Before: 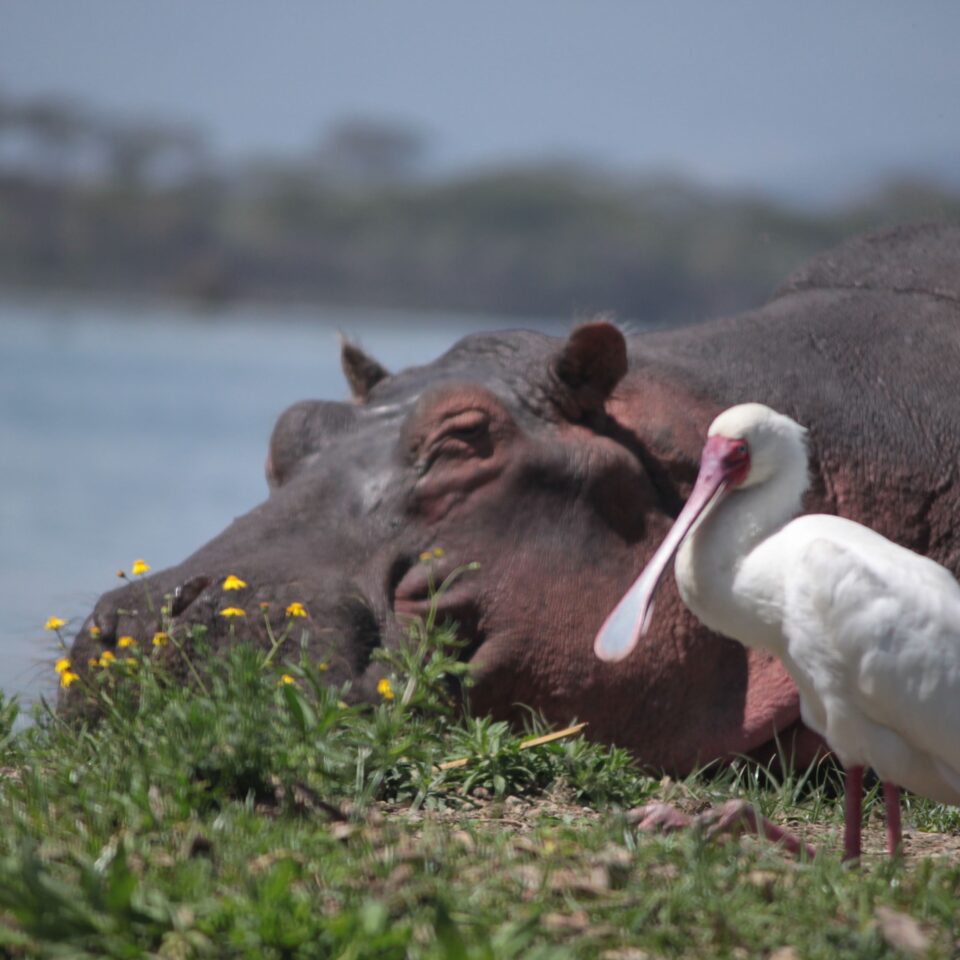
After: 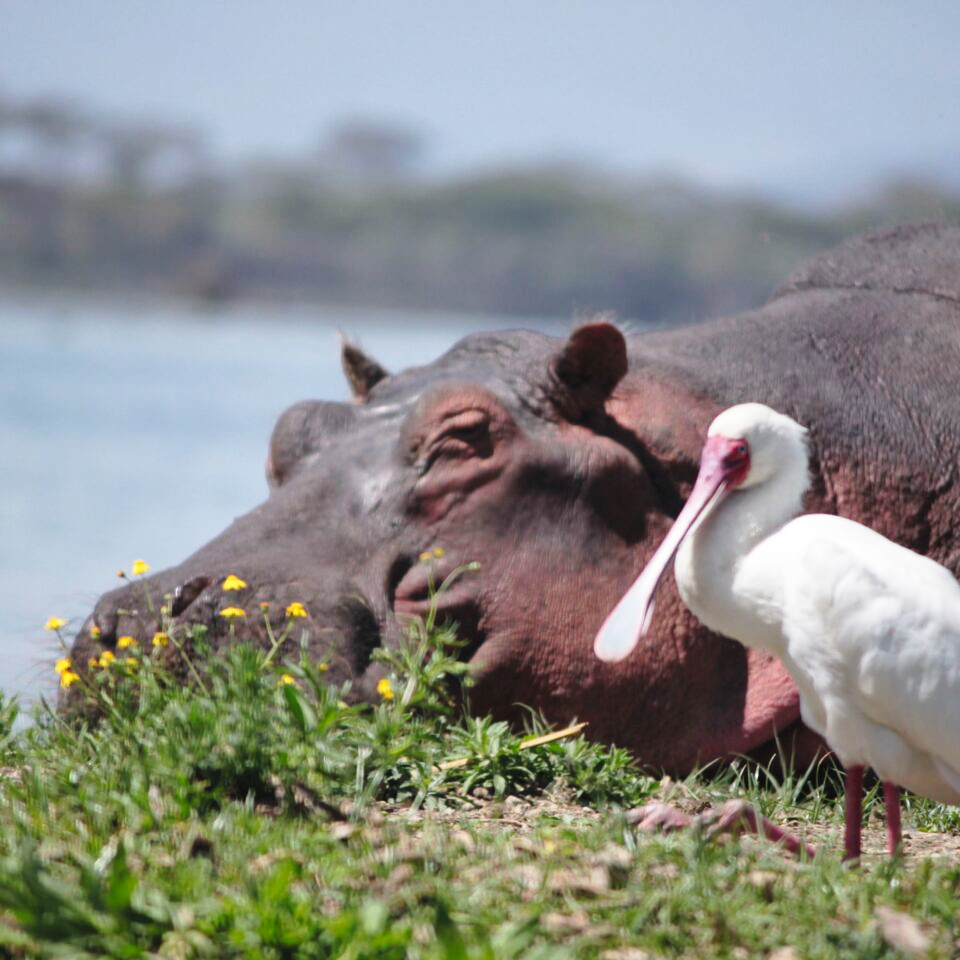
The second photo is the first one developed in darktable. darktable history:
shadows and highlights: shadows 20.55, highlights -20.99, soften with gaussian
base curve: curves: ch0 [(0, 0) (0.028, 0.03) (0.121, 0.232) (0.46, 0.748) (0.859, 0.968) (1, 1)], preserve colors none
